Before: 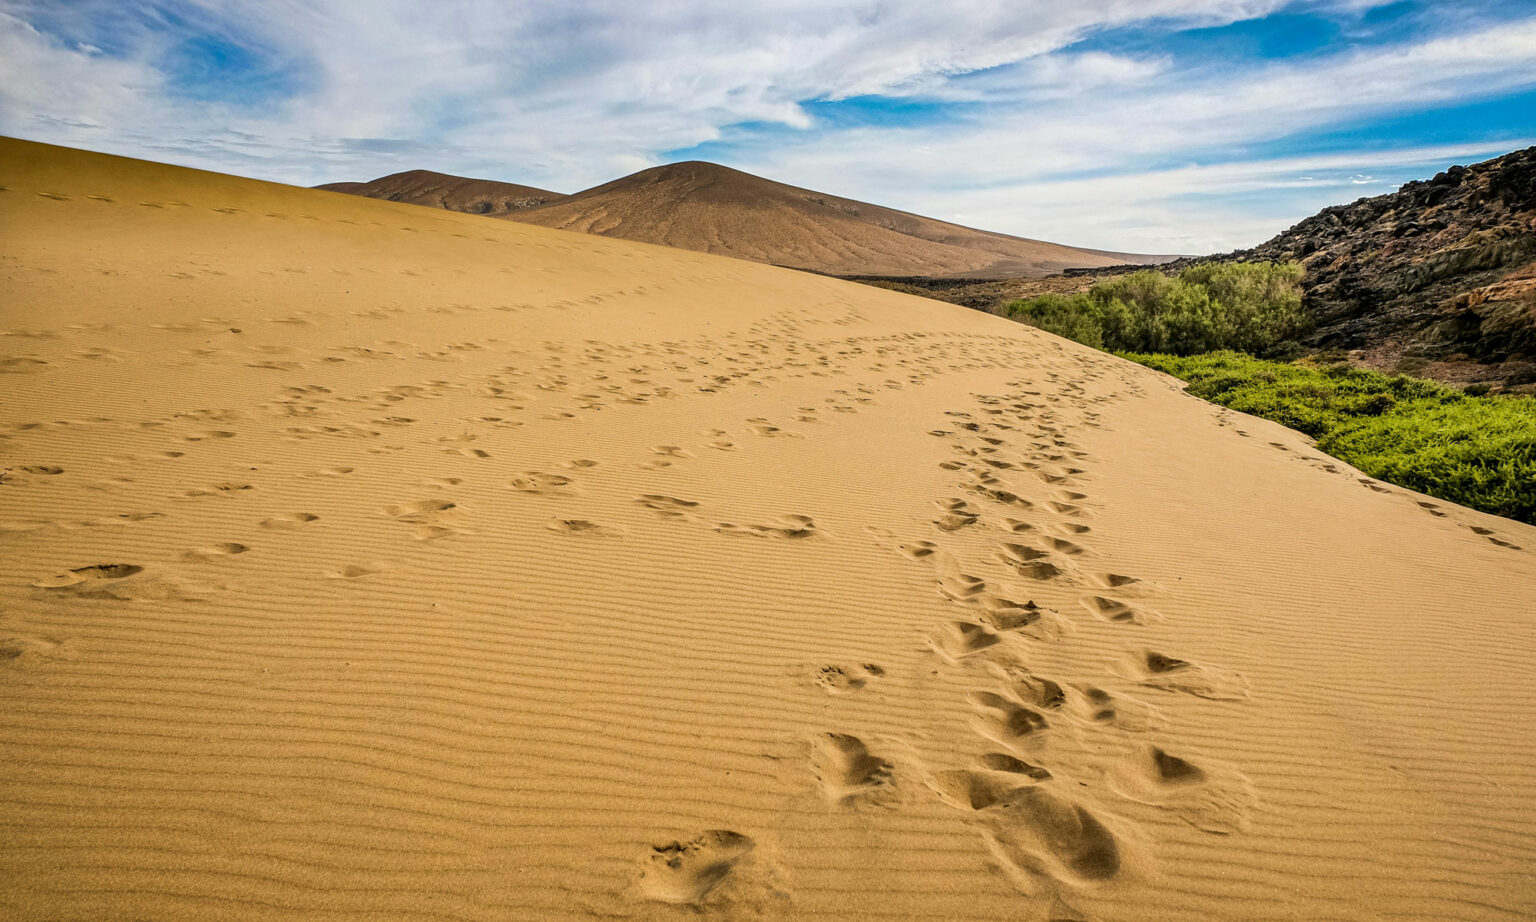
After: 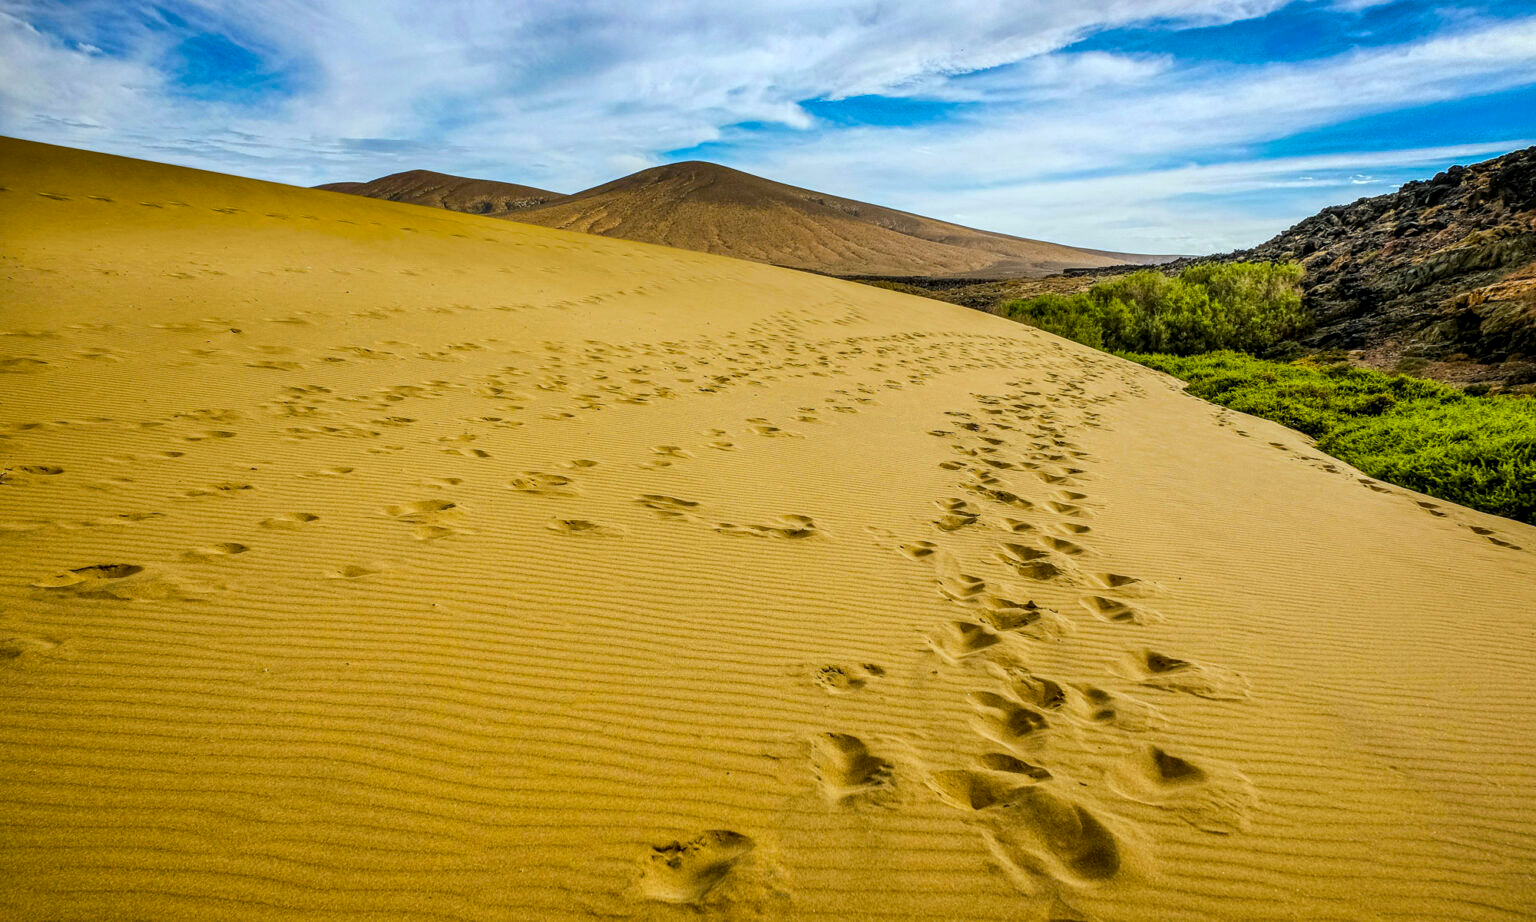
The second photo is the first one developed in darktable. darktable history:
color balance rgb: perceptual saturation grading › global saturation 30%, global vibrance 20%
local contrast: on, module defaults
white balance: red 0.925, blue 1.046
